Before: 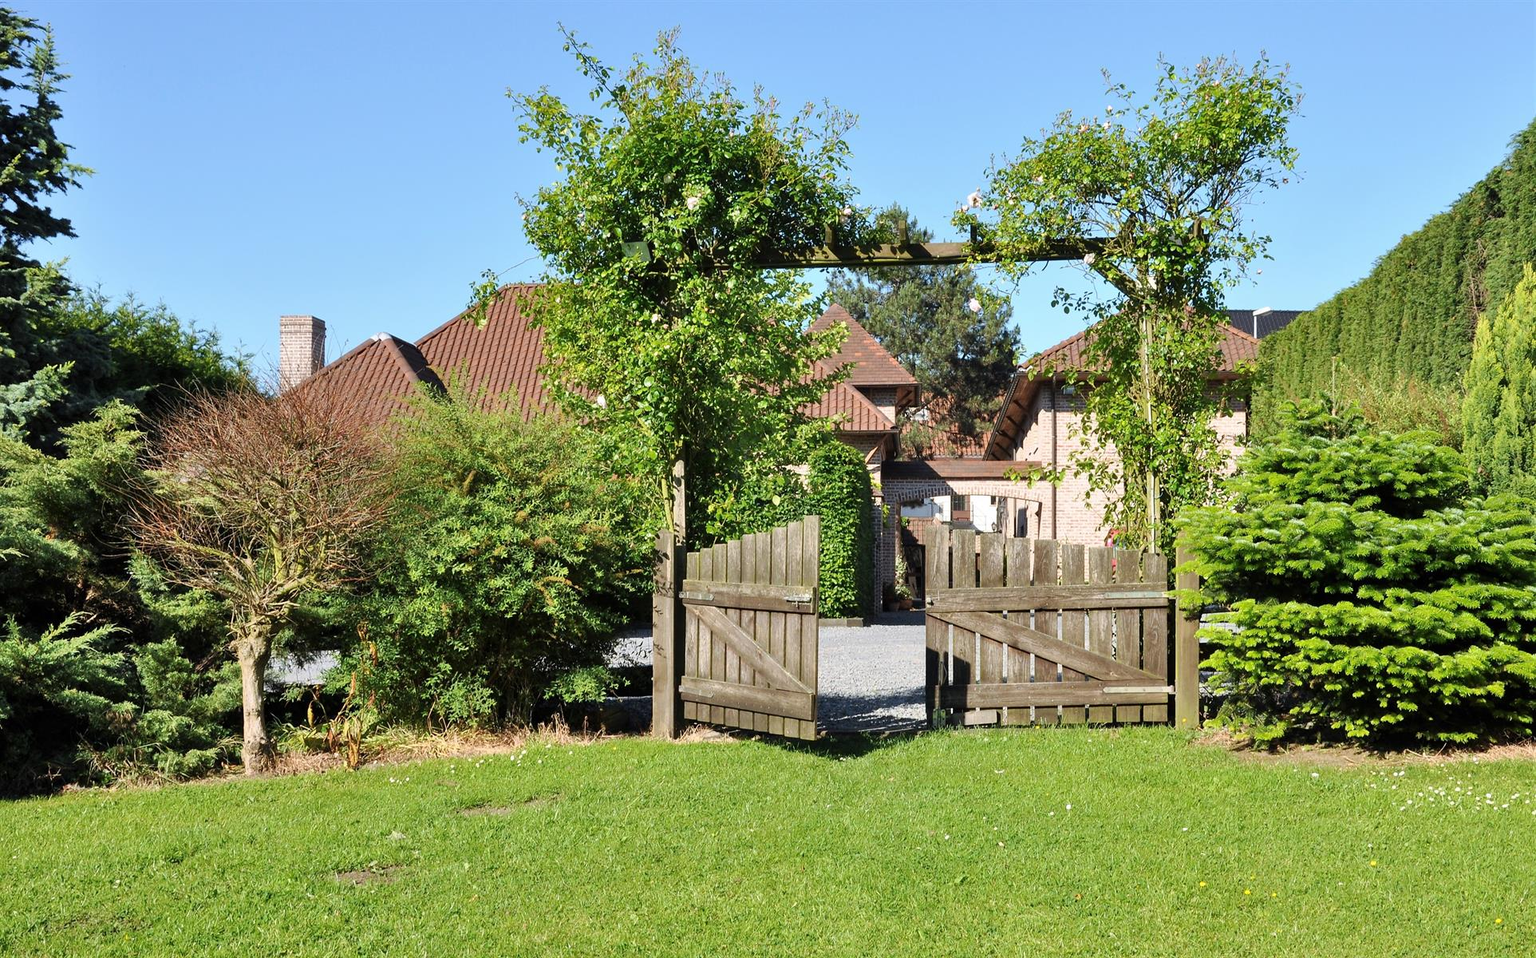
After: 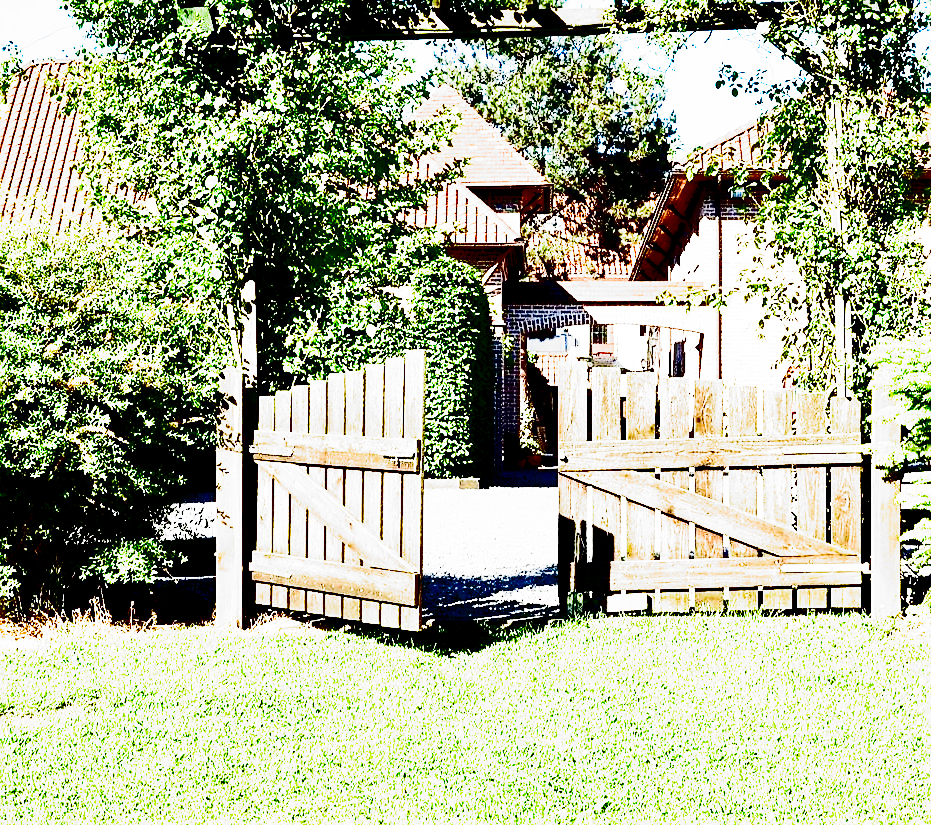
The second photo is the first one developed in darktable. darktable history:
exposure: black level correction 0, exposure 1.2 EV, compensate highlight preservation false
sharpen: on, module defaults
color balance rgb: perceptual saturation grading › global saturation 21.003%, perceptual saturation grading › highlights -19.753%, perceptual saturation grading › shadows 29.746%, perceptual brilliance grading › highlights 15.363%, perceptual brilliance grading › mid-tones 6.661%, perceptual brilliance grading › shadows -15.481%, global vibrance 23.749%, contrast -25.41%
contrast brightness saturation: contrast 0.757, brightness -0.995, saturation 0.985
tone equalizer: -8 EV -0.415 EV, -7 EV -0.392 EV, -6 EV -0.373 EV, -5 EV -0.202 EV, -3 EV 0.24 EV, -2 EV 0.351 EV, -1 EV 0.388 EV, +0 EV 0.4 EV, edges refinement/feathering 500, mask exposure compensation -1.57 EV, preserve details no
crop: left 31.31%, top 24.675%, right 20.28%, bottom 6.521%
filmic rgb: black relative exposure -5.04 EV, white relative exposure 4 EV, hardness 2.89, contrast 1.298, highlights saturation mix -31.4%, preserve chrominance no, color science v3 (2019), use custom middle-gray values true, iterations of high-quality reconstruction 0
